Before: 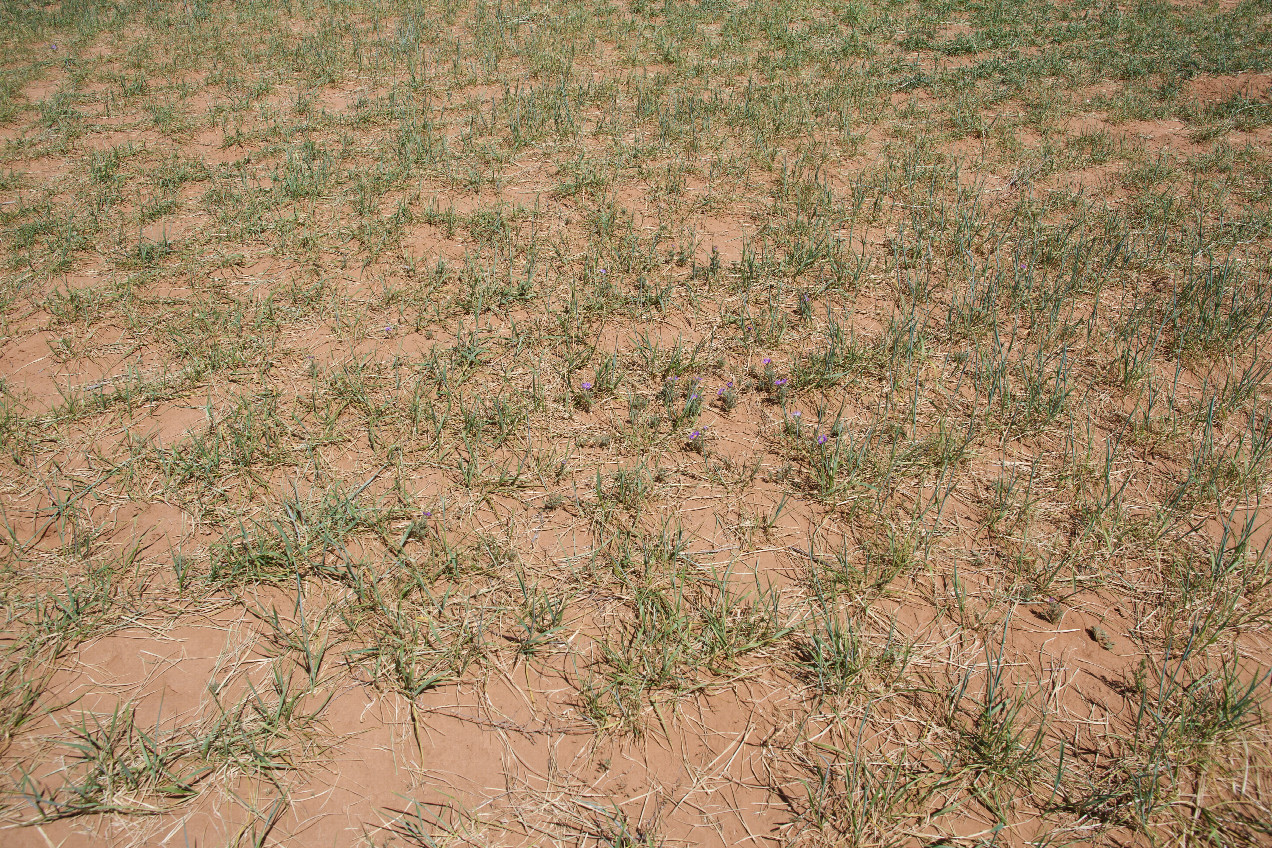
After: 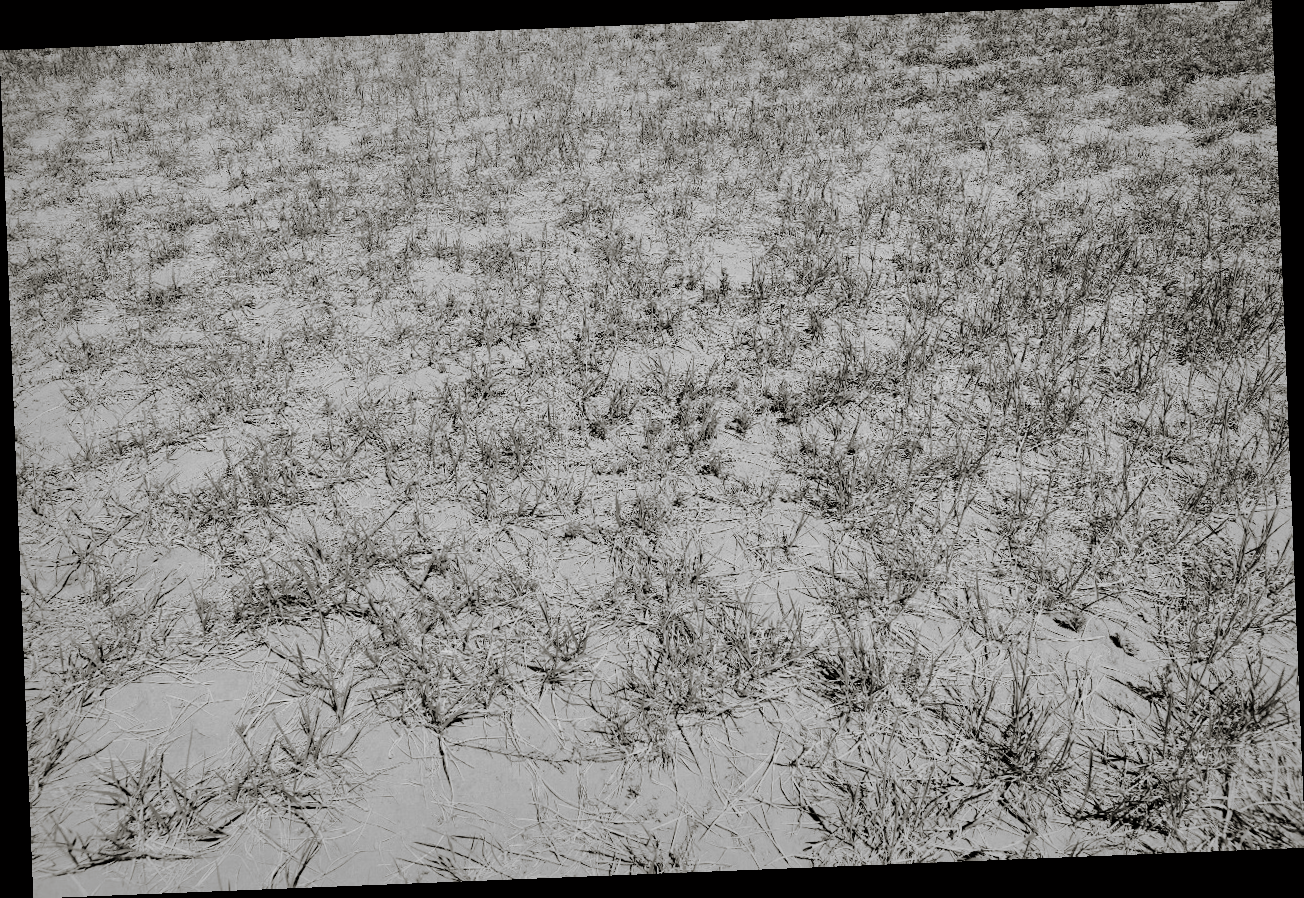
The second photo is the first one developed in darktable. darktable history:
exposure: black level correction 0.009, exposure 0.014 EV, compensate highlight preservation false
filmic rgb: black relative exposure -5 EV, hardness 2.88, contrast 1.3, highlights saturation mix -30%
shadows and highlights: shadows -19.91, highlights -73.15
white balance: emerald 1
rotate and perspective: rotation -2.29°, automatic cropping off
split-toning: shadows › hue 46.8°, shadows › saturation 0.17, highlights › hue 316.8°, highlights › saturation 0.27, balance -51.82
monochrome: on, module defaults
color zones: curves: ch0 [(0.099, 0.624) (0.257, 0.596) (0.384, 0.376) (0.529, 0.492) (0.697, 0.564) (0.768, 0.532) (0.908, 0.644)]; ch1 [(0.112, 0.564) (0.254, 0.612) (0.432, 0.676) (0.592, 0.456) (0.743, 0.684) (0.888, 0.536)]; ch2 [(0.25, 0.5) (0.469, 0.36) (0.75, 0.5)]
